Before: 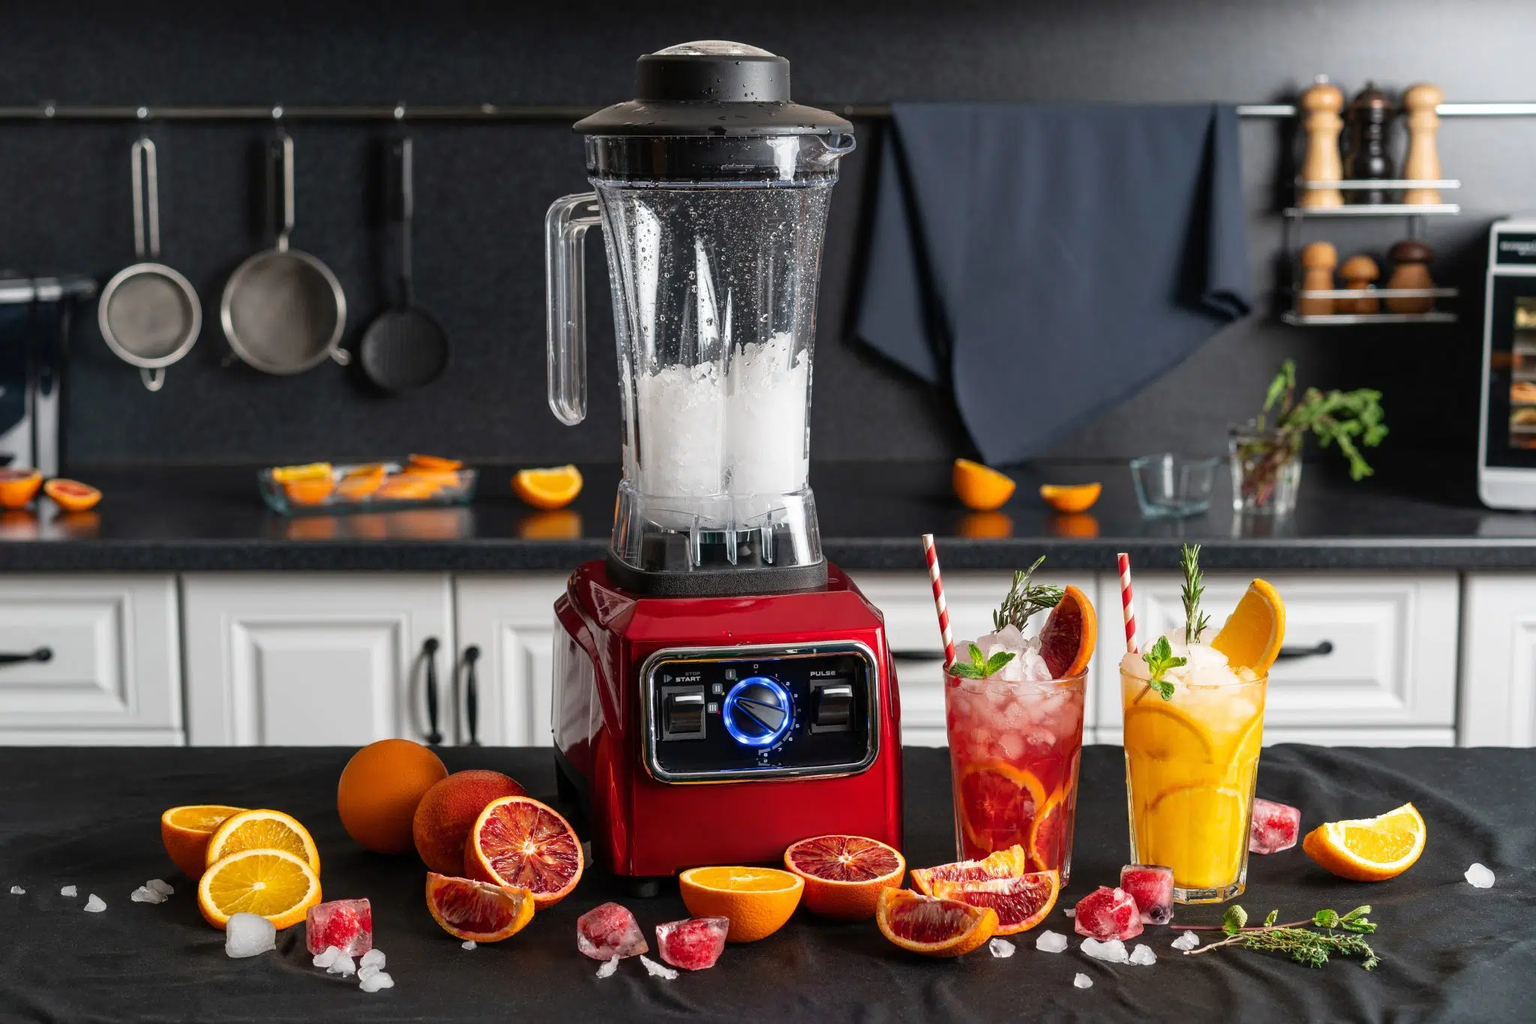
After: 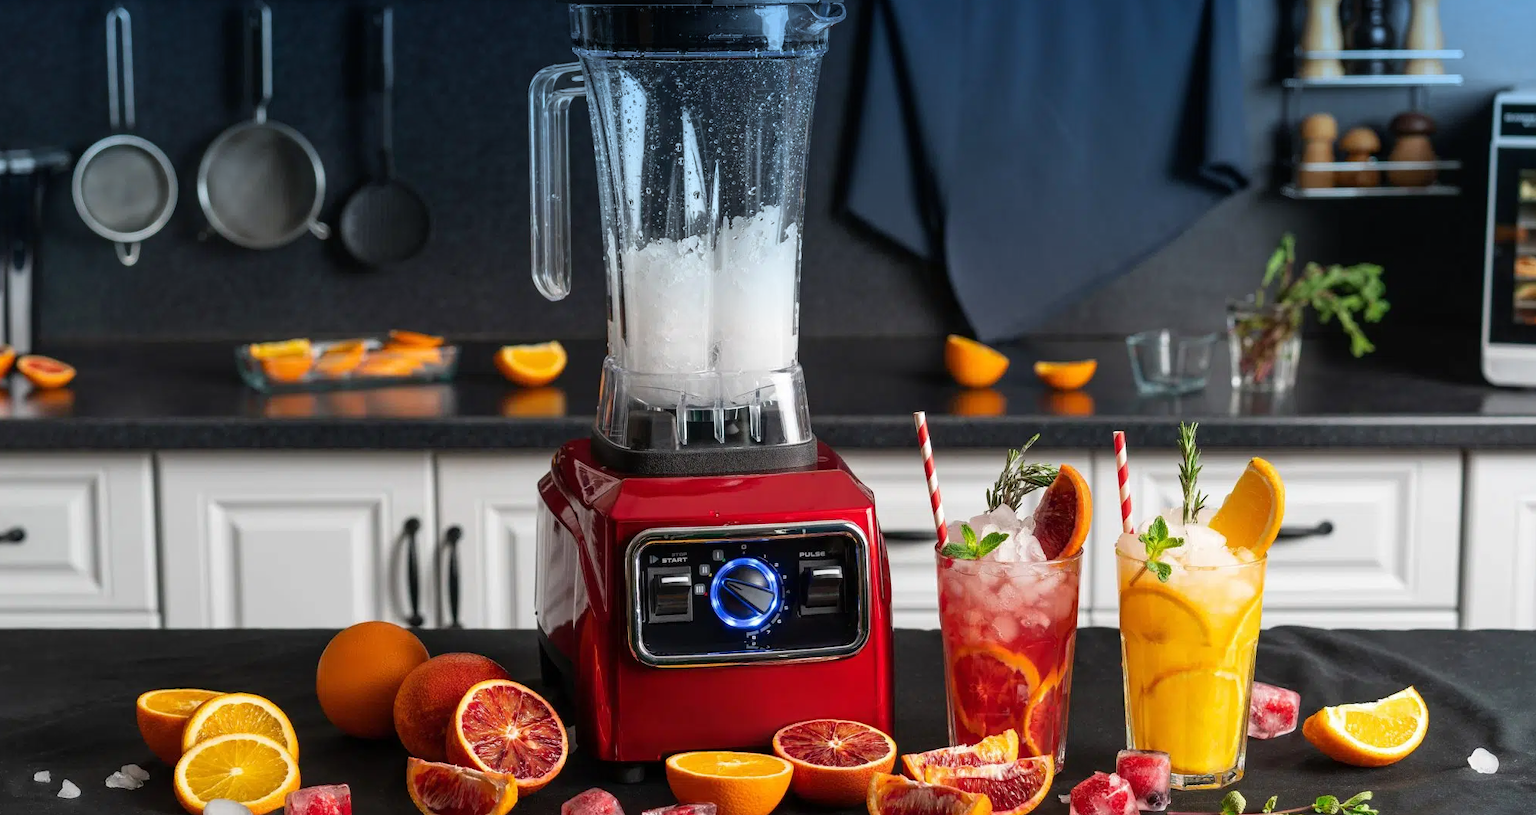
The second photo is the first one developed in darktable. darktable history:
crop and rotate: left 1.814%, top 12.818%, right 0.25%, bottom 9.225%
graduated density: density 2.02 EV, hardness 44%, rotation 0.374°, offset 8.21, hue 208.8°, saturation 97%
